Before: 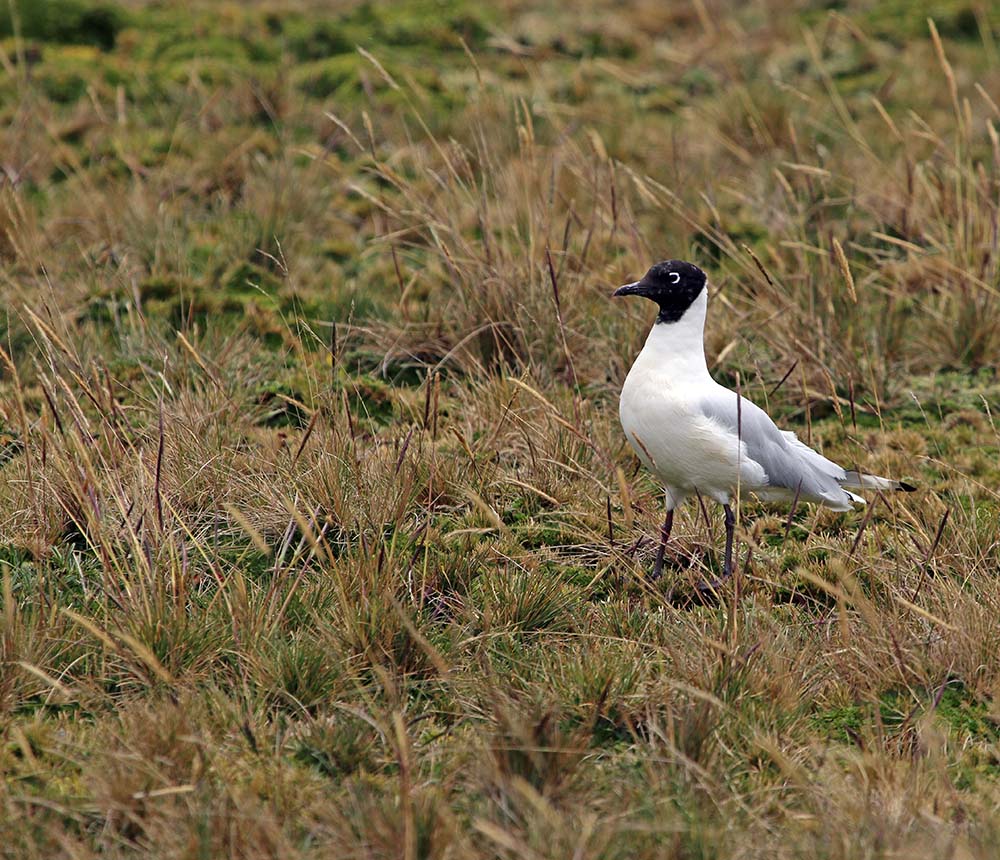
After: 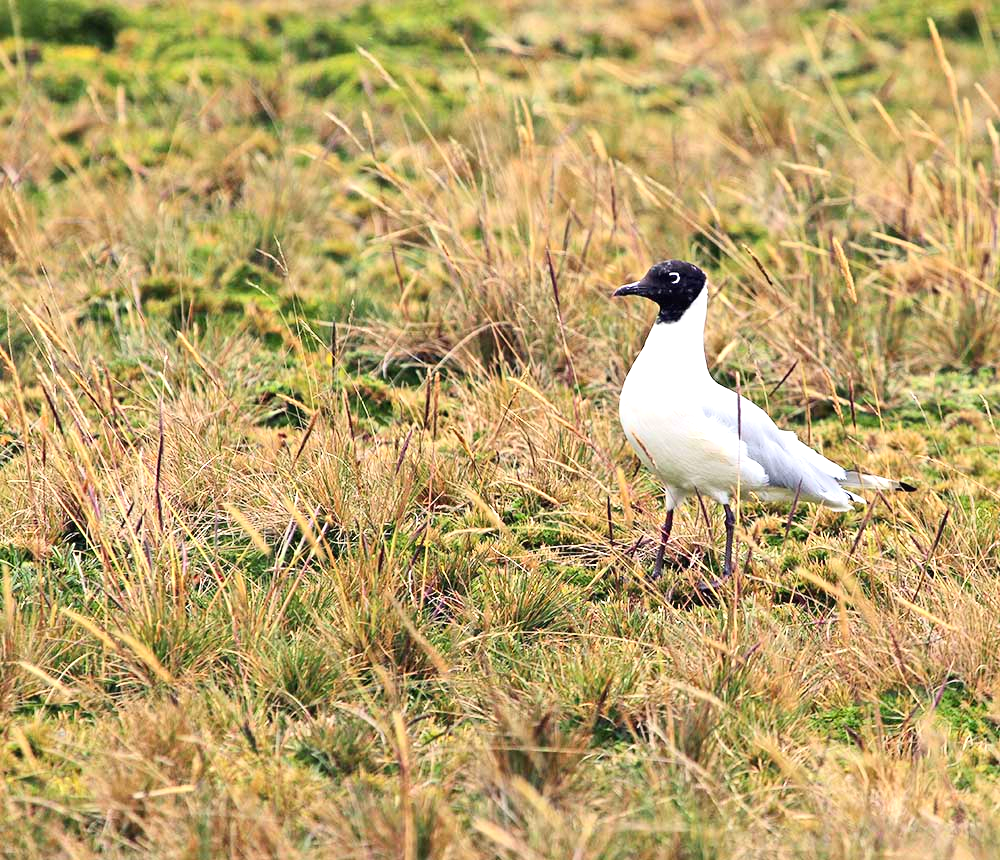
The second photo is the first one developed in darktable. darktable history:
exposure: black level correction 0, exposure 1.001 EV, compensate highlight preservation false
contrast brightness saturation: contrast 0.205, brightness 0.158, saturation 0.215
